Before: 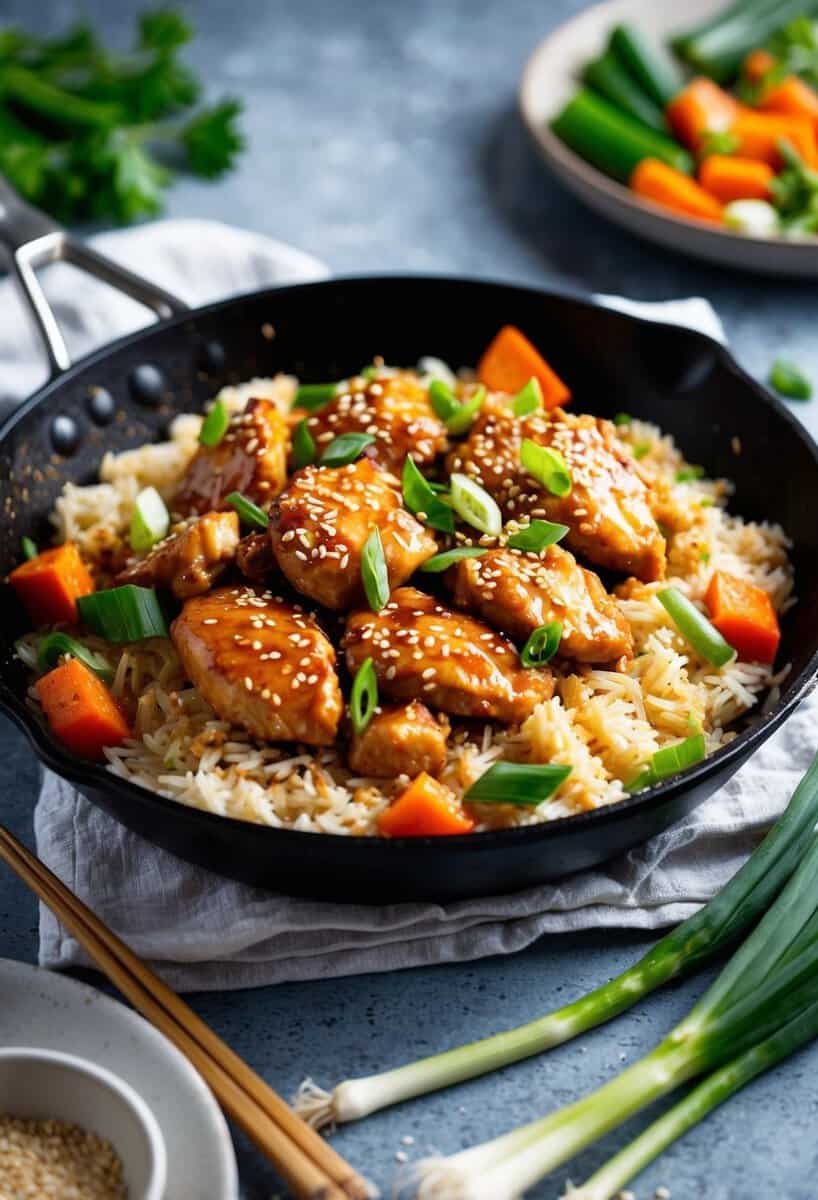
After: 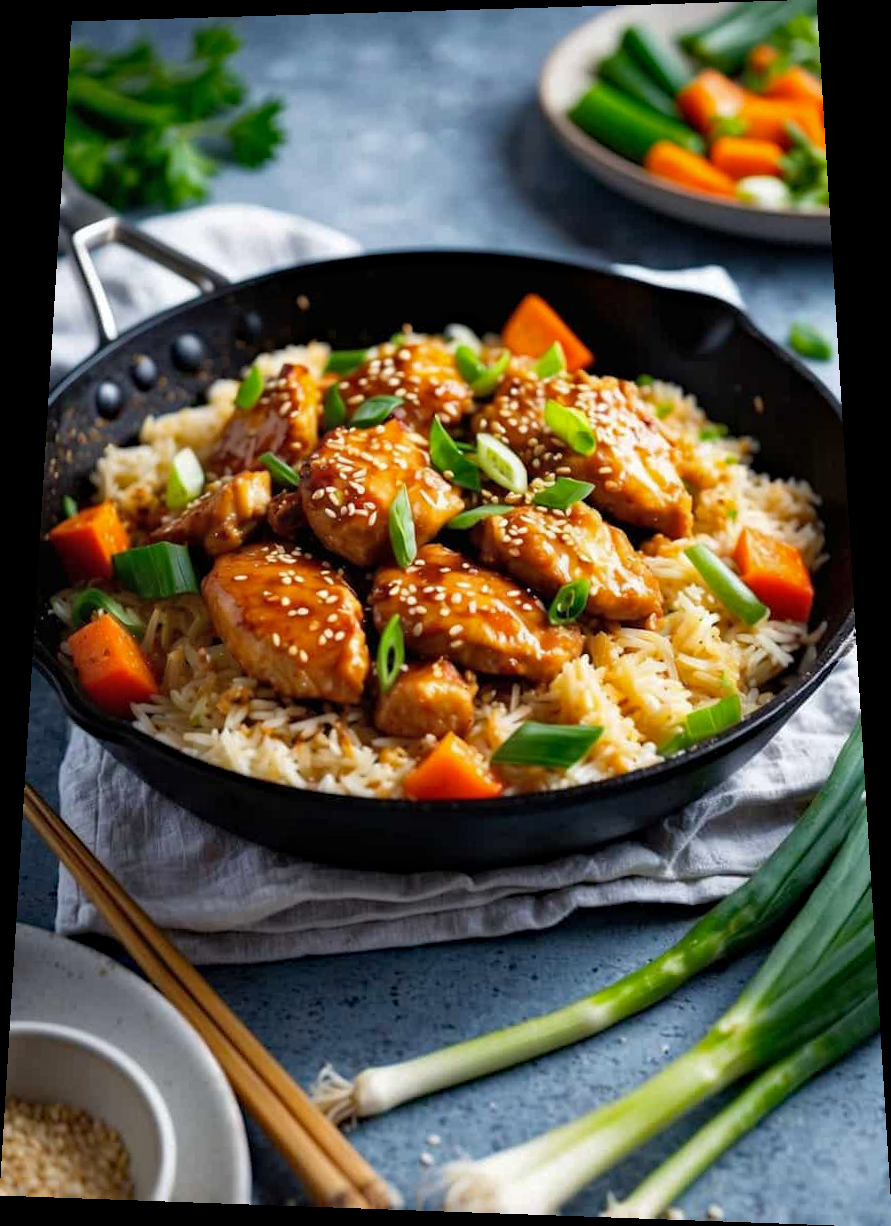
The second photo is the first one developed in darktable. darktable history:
haze removal: compatibility mode true, adaptive false
rotate and perspective: rotation 0.128°, lens shift (vertical) -0.181, lens shift (horizontal) -0.044, shear 0.001, automatic cropping off
shadows and highlights: shadows 25, highlights -25
